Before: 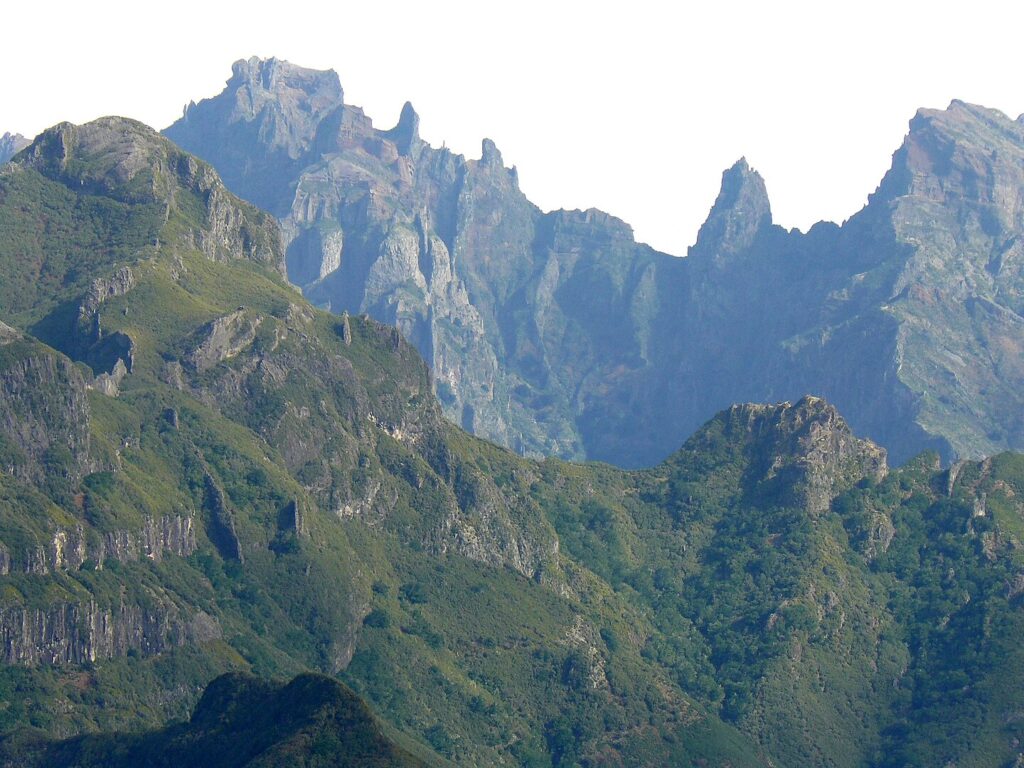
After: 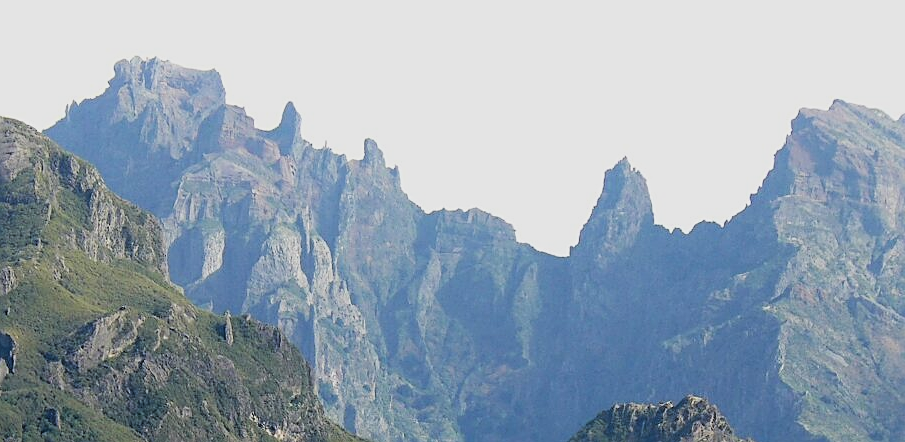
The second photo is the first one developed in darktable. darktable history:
sharpen: on, module defaults
filmic rgb: black relative exposure -5.12 EV, white relative exposure 3.96 EV, hardness 2.89, contrast 1.301
crop and rotate: left 11.551%, bottom 42.421%
